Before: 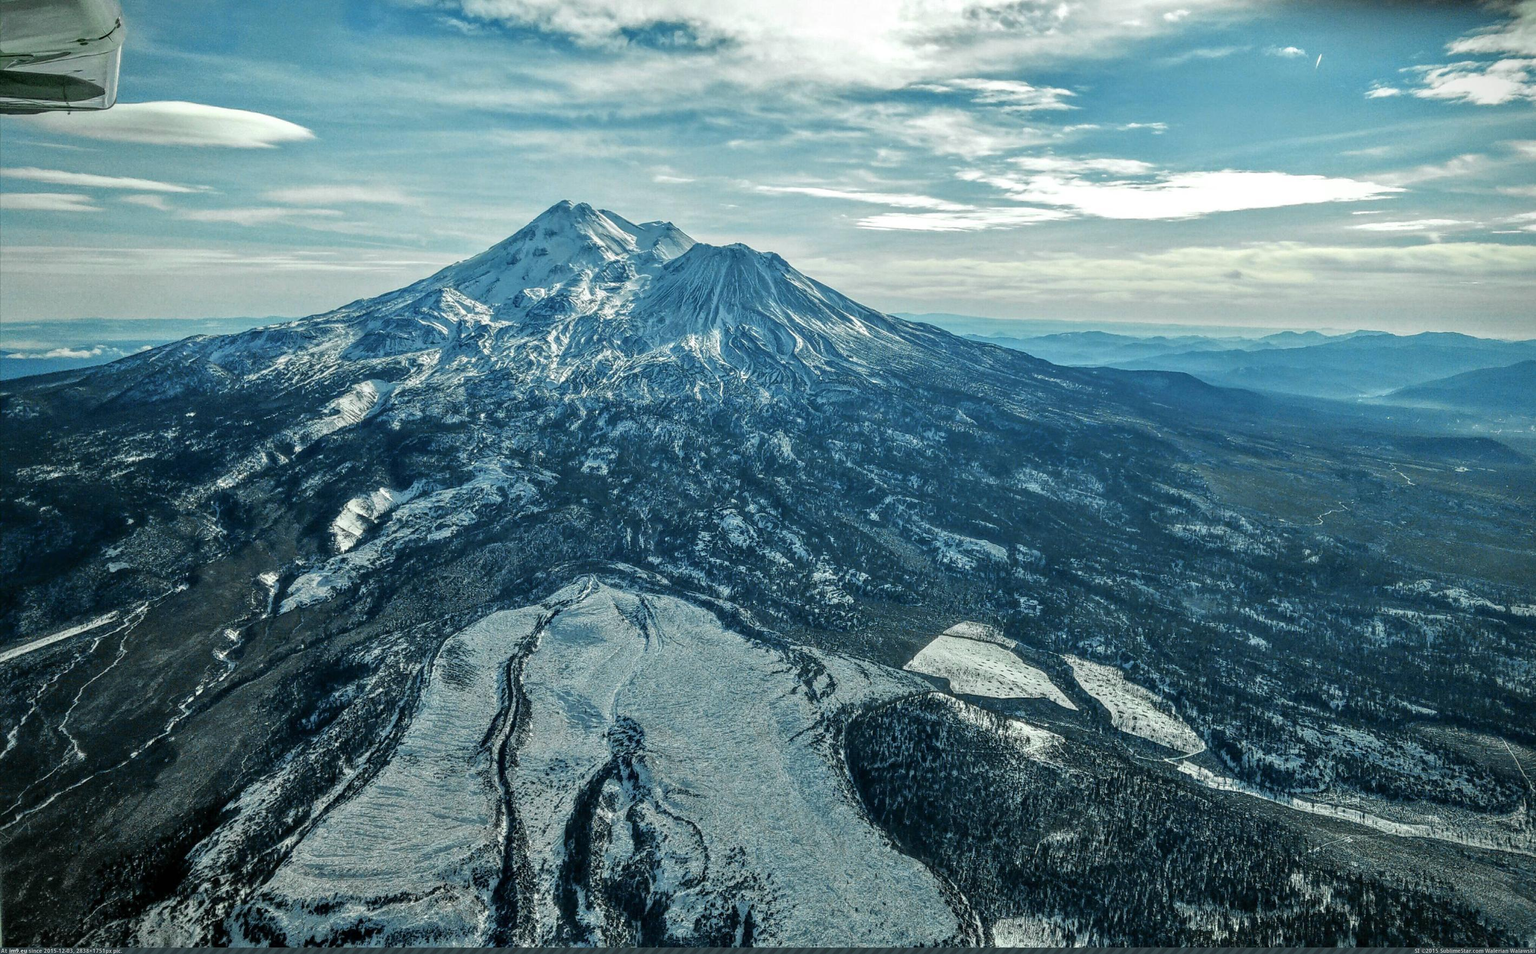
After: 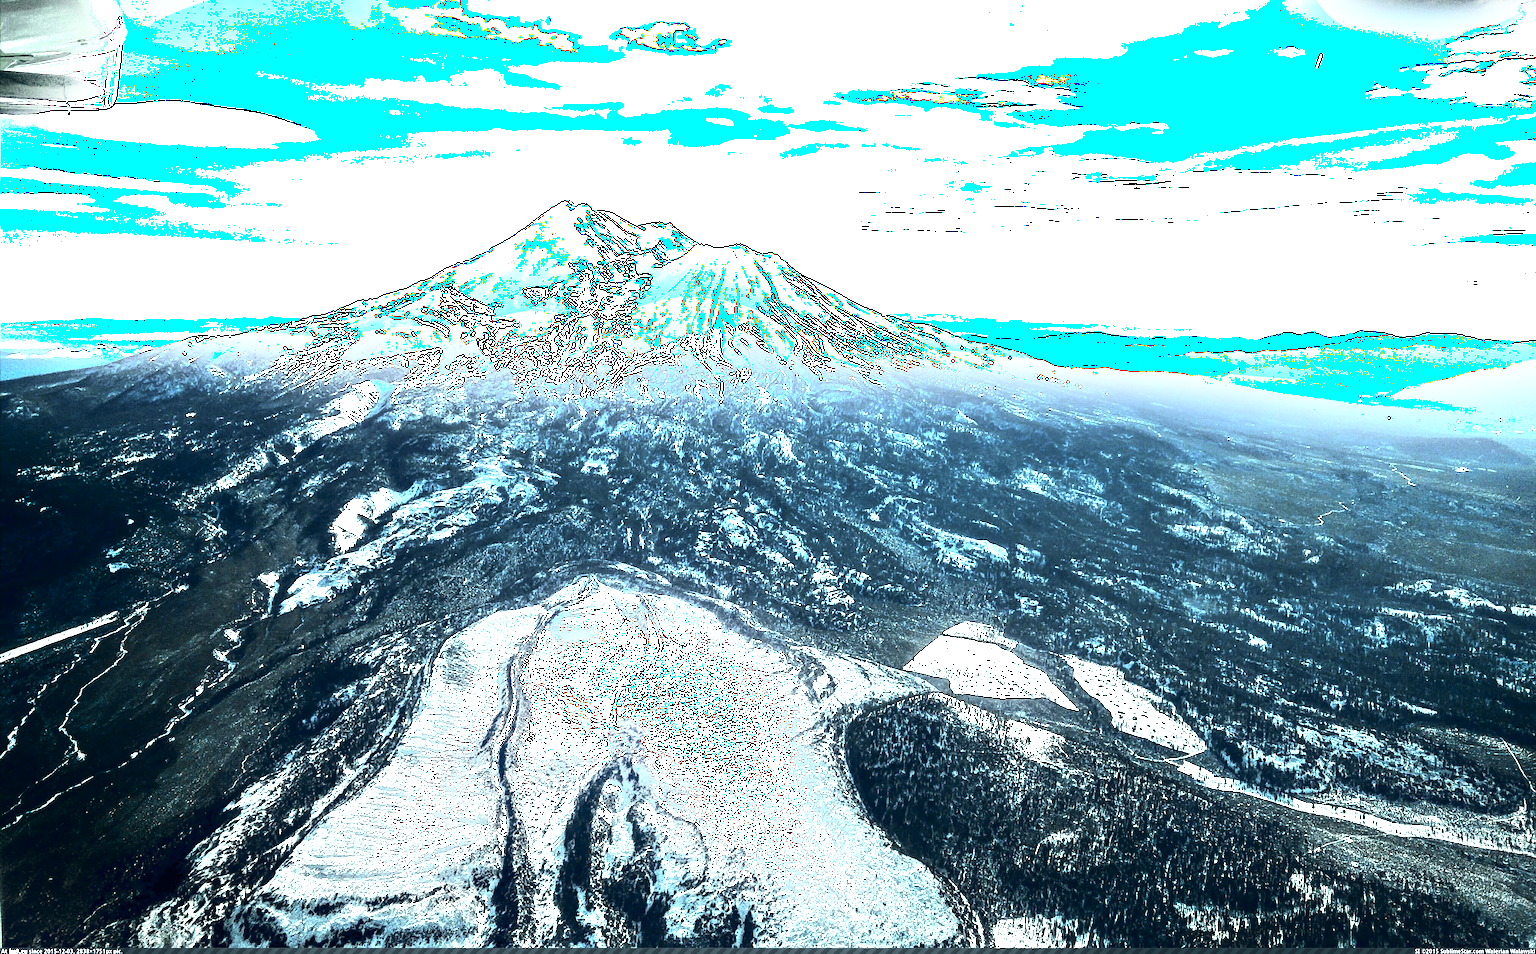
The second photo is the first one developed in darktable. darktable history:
shadows and highlights: shadows -89.38, highlights 90.96, highlights color adjustment 31.96%, soften with gaussian
color balance rgb: global offset › chroma 0.124%, global offset › hue 253.92°, perceptual saturation grading › global saturation -28.181%, perceptual saturation grading › highlights -20.241%, perceptual saturation grading › mid-tones -23.554%, perceptual saturation grading › shadows -24.104%, perceptual brilliance grading › global brilliance 30.589%, perceptual brilliance grading › highlights 49.899%, perceptual brilliance grading › mid-tones 50.43%, perceptual brilliance grading › shadows -22.639%, global vibrance 34.952%
